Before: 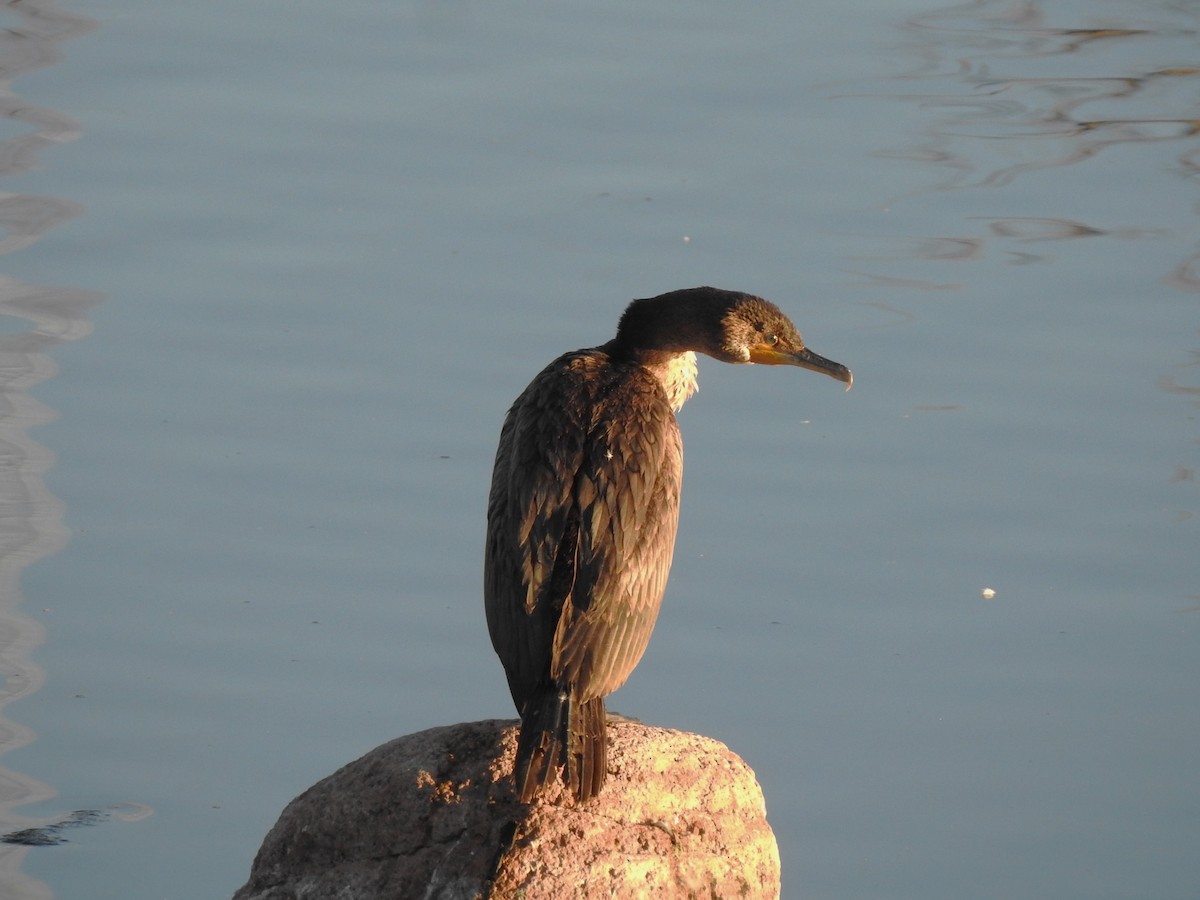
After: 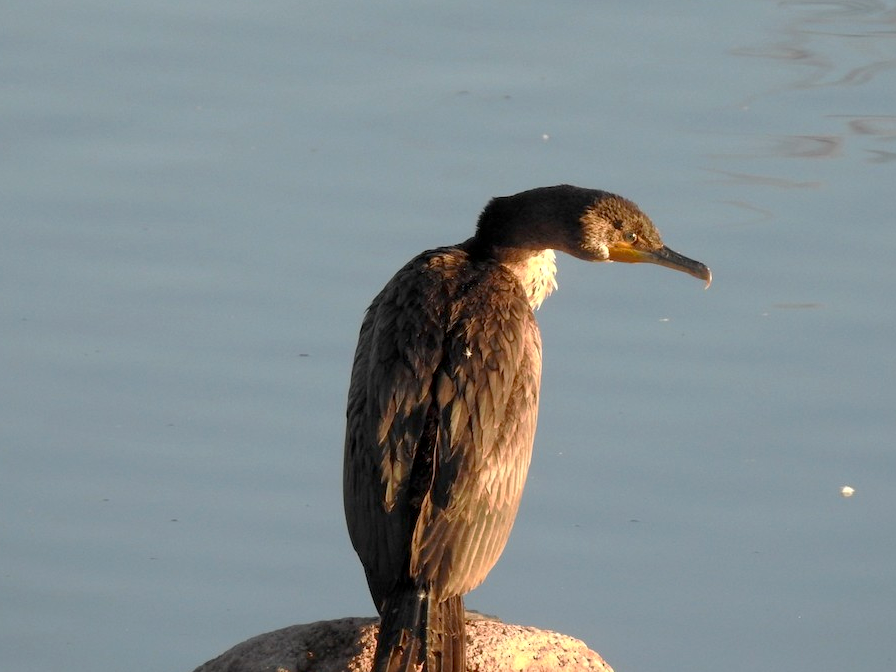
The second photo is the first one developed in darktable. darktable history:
crop and rotate: left 11.831%, top 11.346%, right 13.429%, bottom 13.899%
exposure: black level correction 0.005, exposure 0.286 EV, compensate highlight preservation false
